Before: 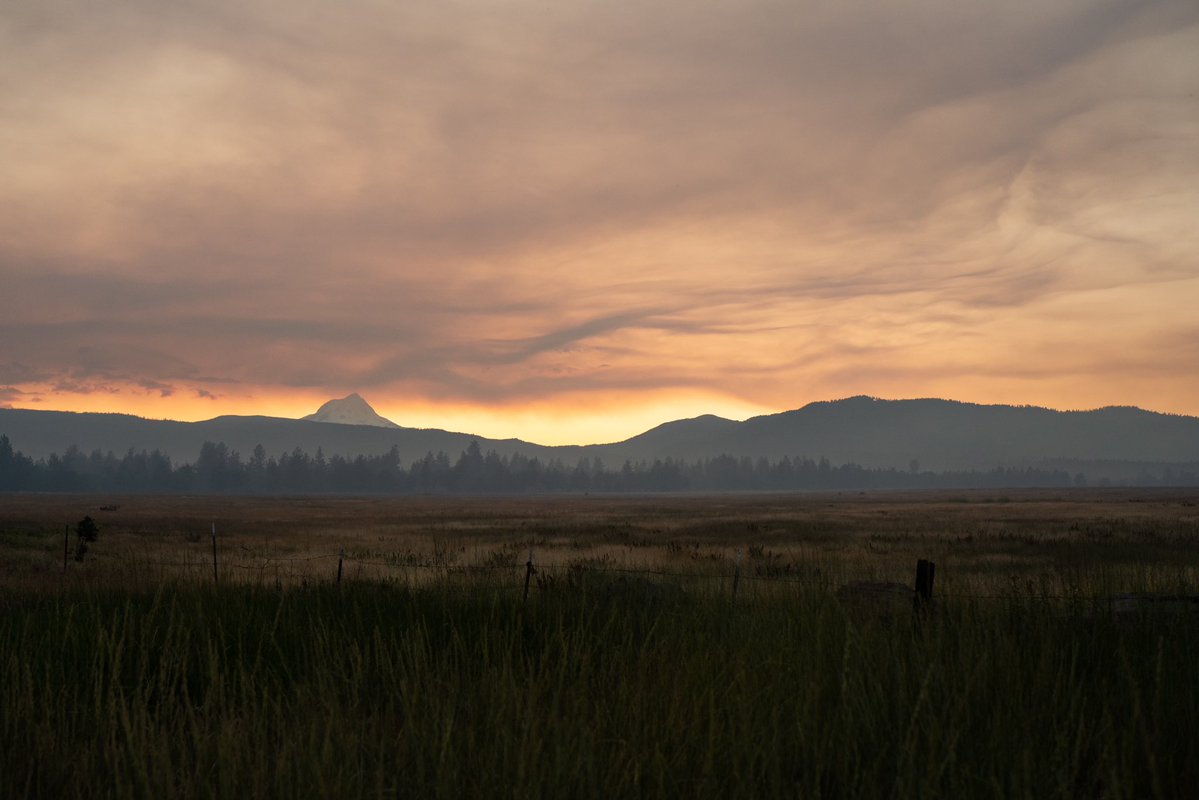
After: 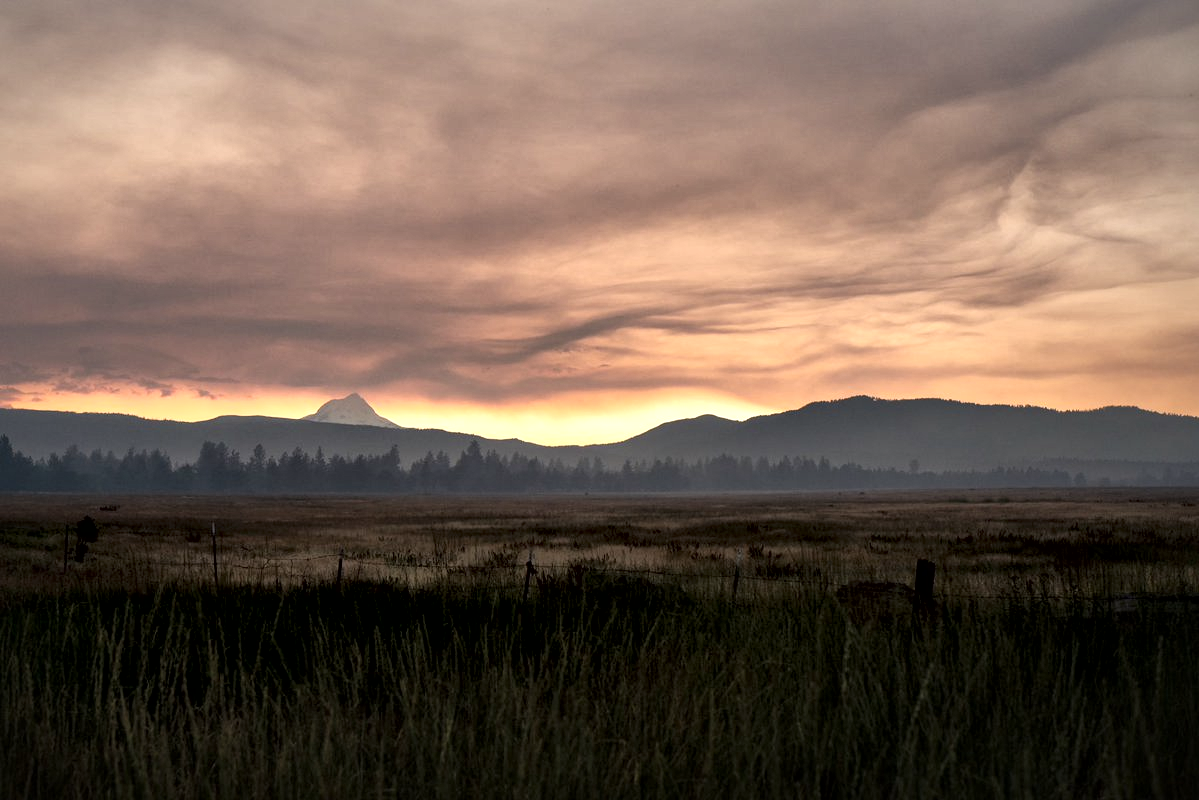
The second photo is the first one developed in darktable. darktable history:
local contrast: mode bilateral grid, contrast 44, coarseness 69, detail 214%, midtone range 0.2
color calibration: illuminant custom, x 0.348, y 0.366, temperature 4940.58 K
